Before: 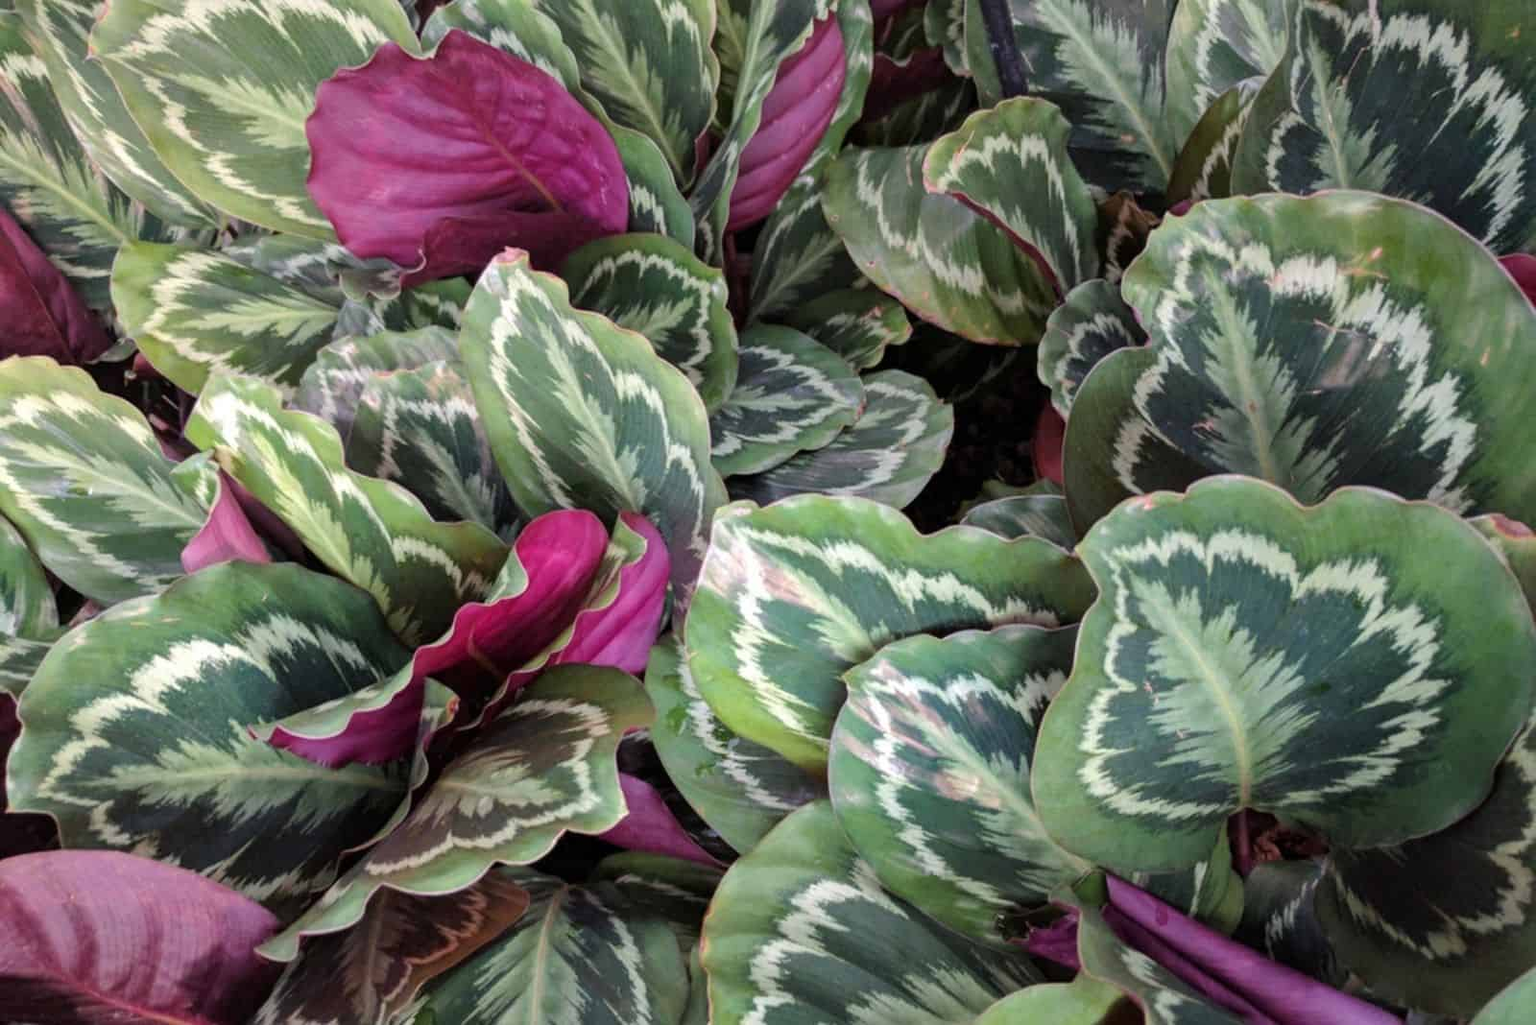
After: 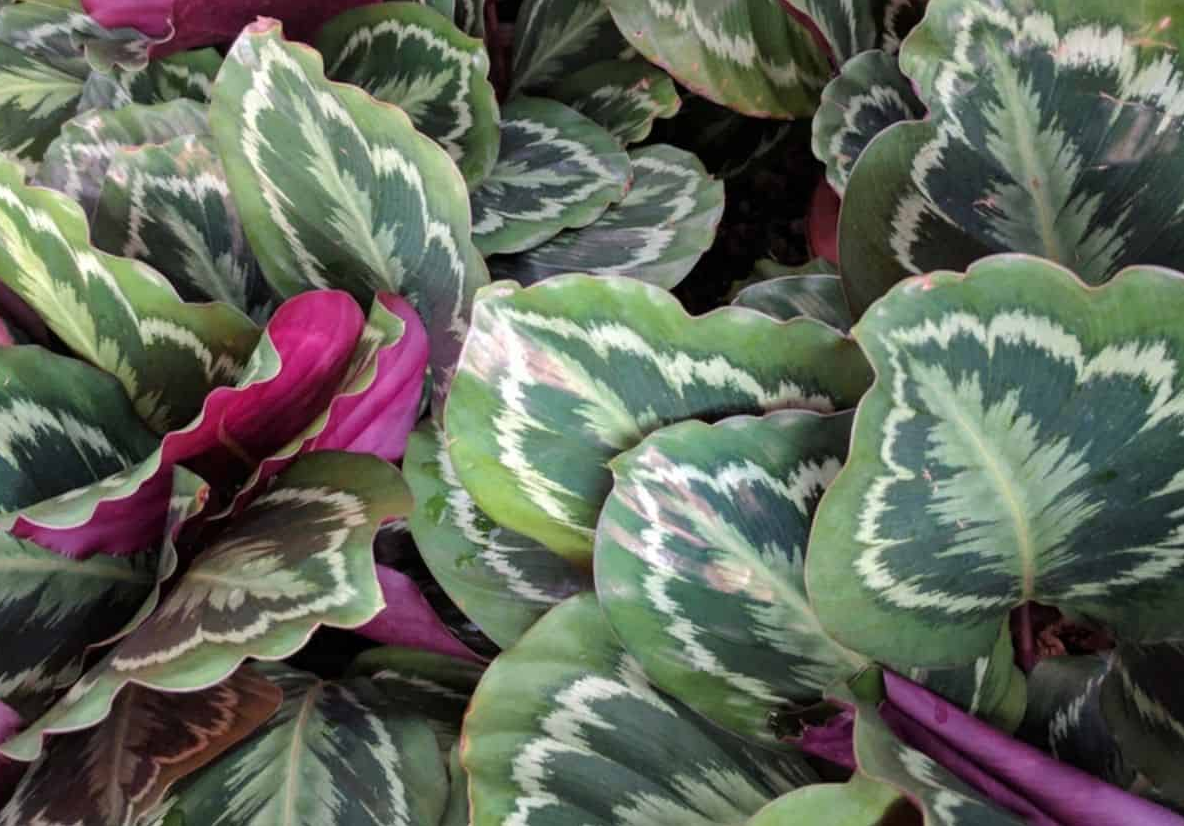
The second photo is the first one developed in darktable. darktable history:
crop: left 16.839%, top 22.575%, right 9.114%
